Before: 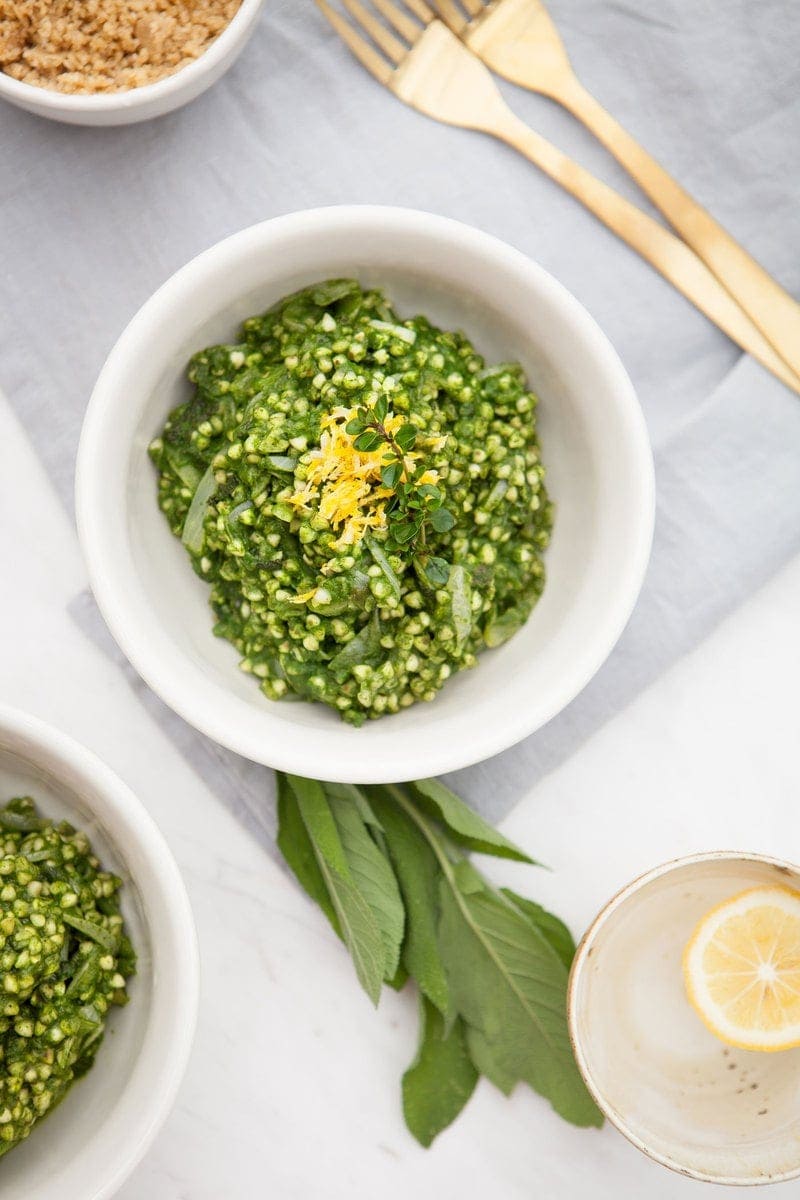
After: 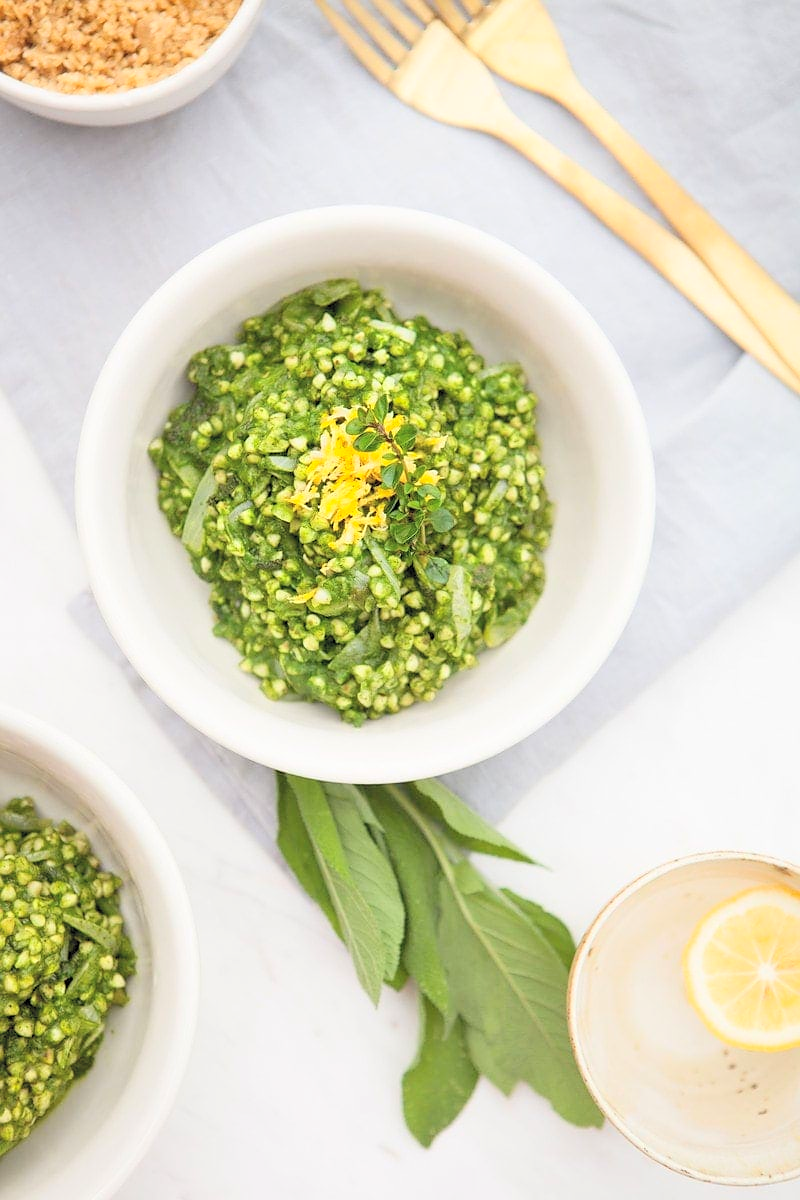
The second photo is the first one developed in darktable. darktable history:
contrast brightness saturation: contrast 0.1, brightness 0.3, saturation 0.14
sharpen: radius 1.559, amount 0.373, threshold 1.271
